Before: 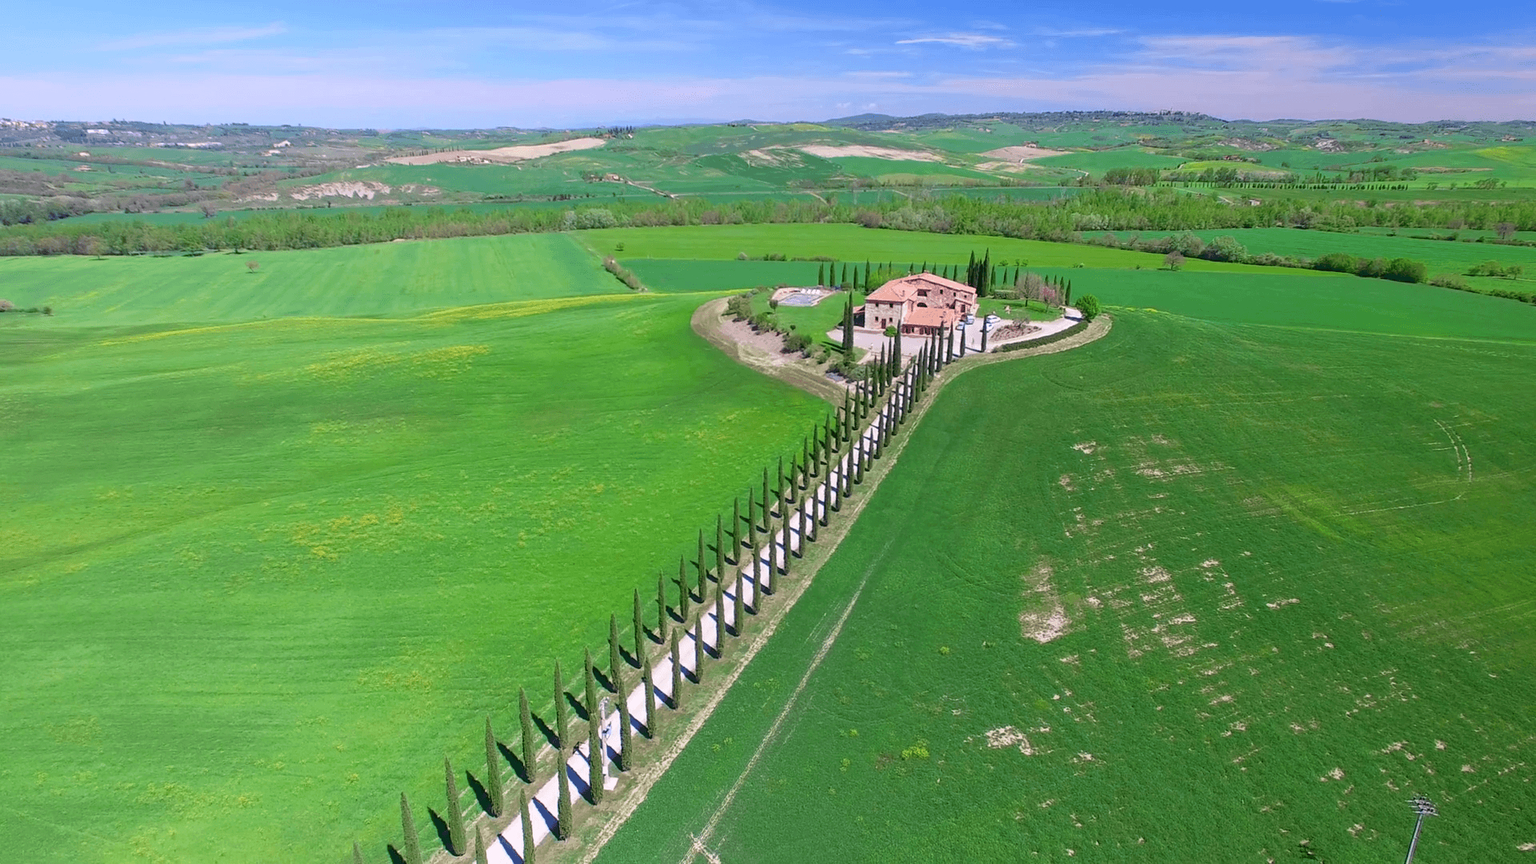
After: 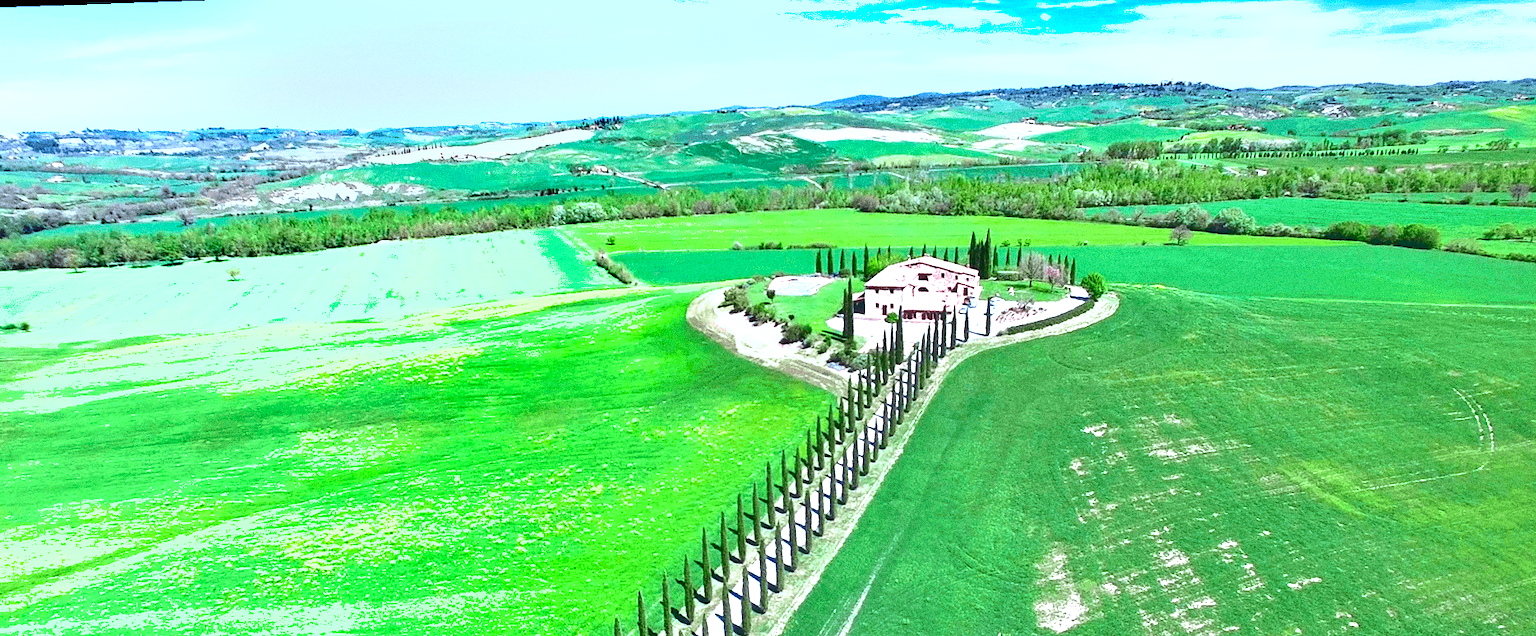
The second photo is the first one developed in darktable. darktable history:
rotate and perspective: rotation -2°, crop left 0.022, crop right 0.978, crop top 0.049, crop bottom 0.951
exposure: black level correction 0, exposure 1.2 EV, compensate highlight preservation false
tone equalizer: -7 EV 0.15 EV, -6 EV 0.6 EV, -5 EV 1.15 EV, -4 EV 1.33 EV, -3 EV 1.15 EV, -2 EV 0.6 EV, -1 EV 0.15 EV, mask exposure compensation -0.5 EV
color correction: highlights a* -12.64, highlights b* -18.1, saturation 0.7
color balance: lift [1, 1.001, 0.999, 1.001], gamma [1, 1.004, 1.007, 0.993], gain [1, 0.991, 0.987, 1.013], contrast 7.5%, contrast fulcrum 10%, output saturation 115%
grain: coarseness 0.09 ISO, strength 40%
crop: bottom 24.967%
shadows and highlights: white point adjustment 0.05, highlights color adjustment 55.9%, soften with gaussian
